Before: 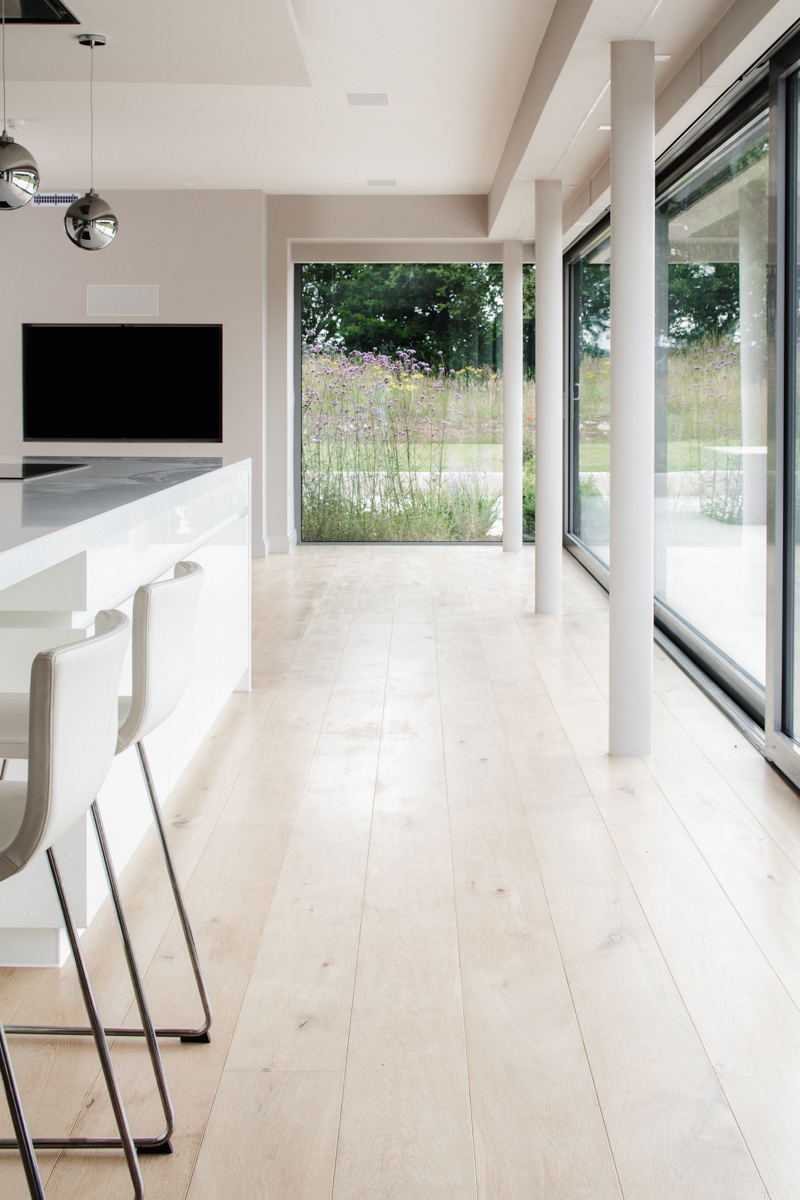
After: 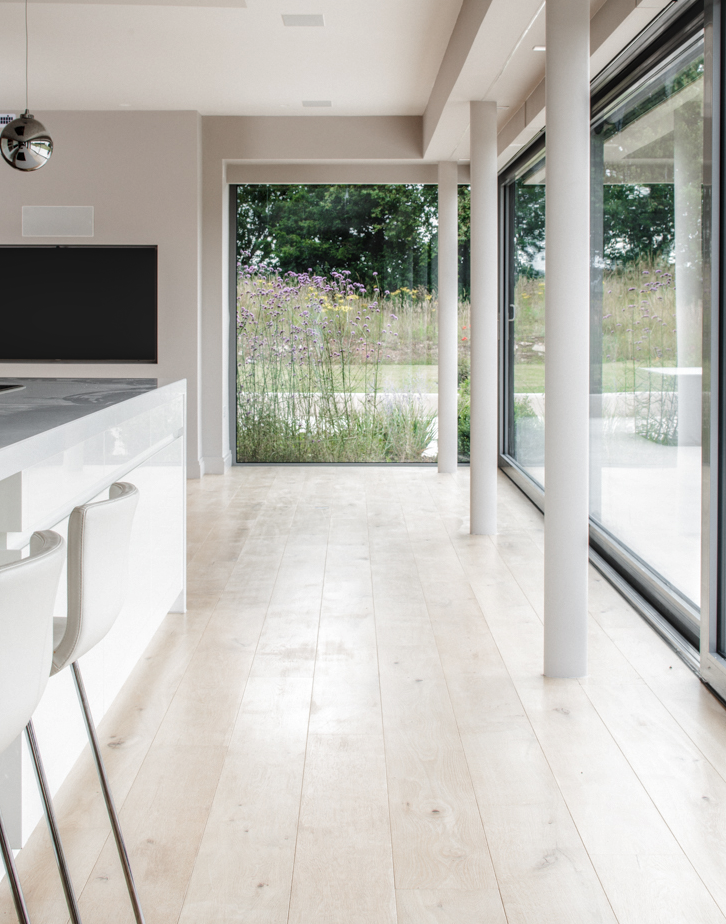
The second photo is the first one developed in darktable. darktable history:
exposure: black level correction 0.001, compensate highlight preservation false
local contrast: highlights 0%, shadows 0%, detail 133%
contrast brightness saturation: saturation -0.05
crop: left 8.155%, top 6.611%, bottom 15.385%
